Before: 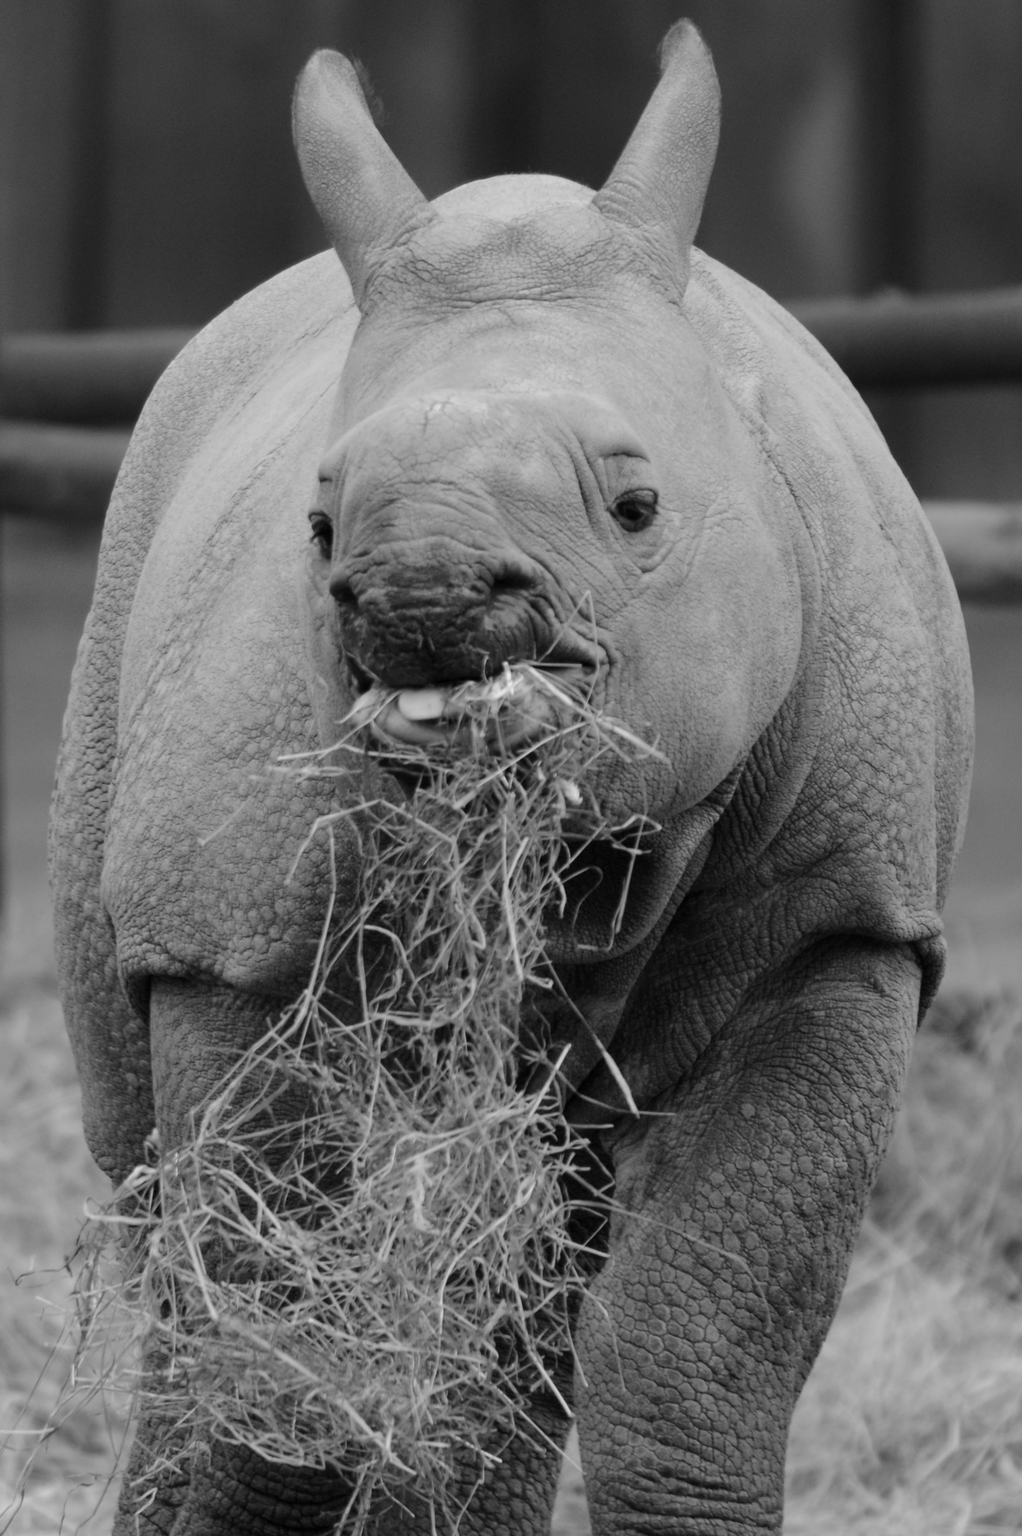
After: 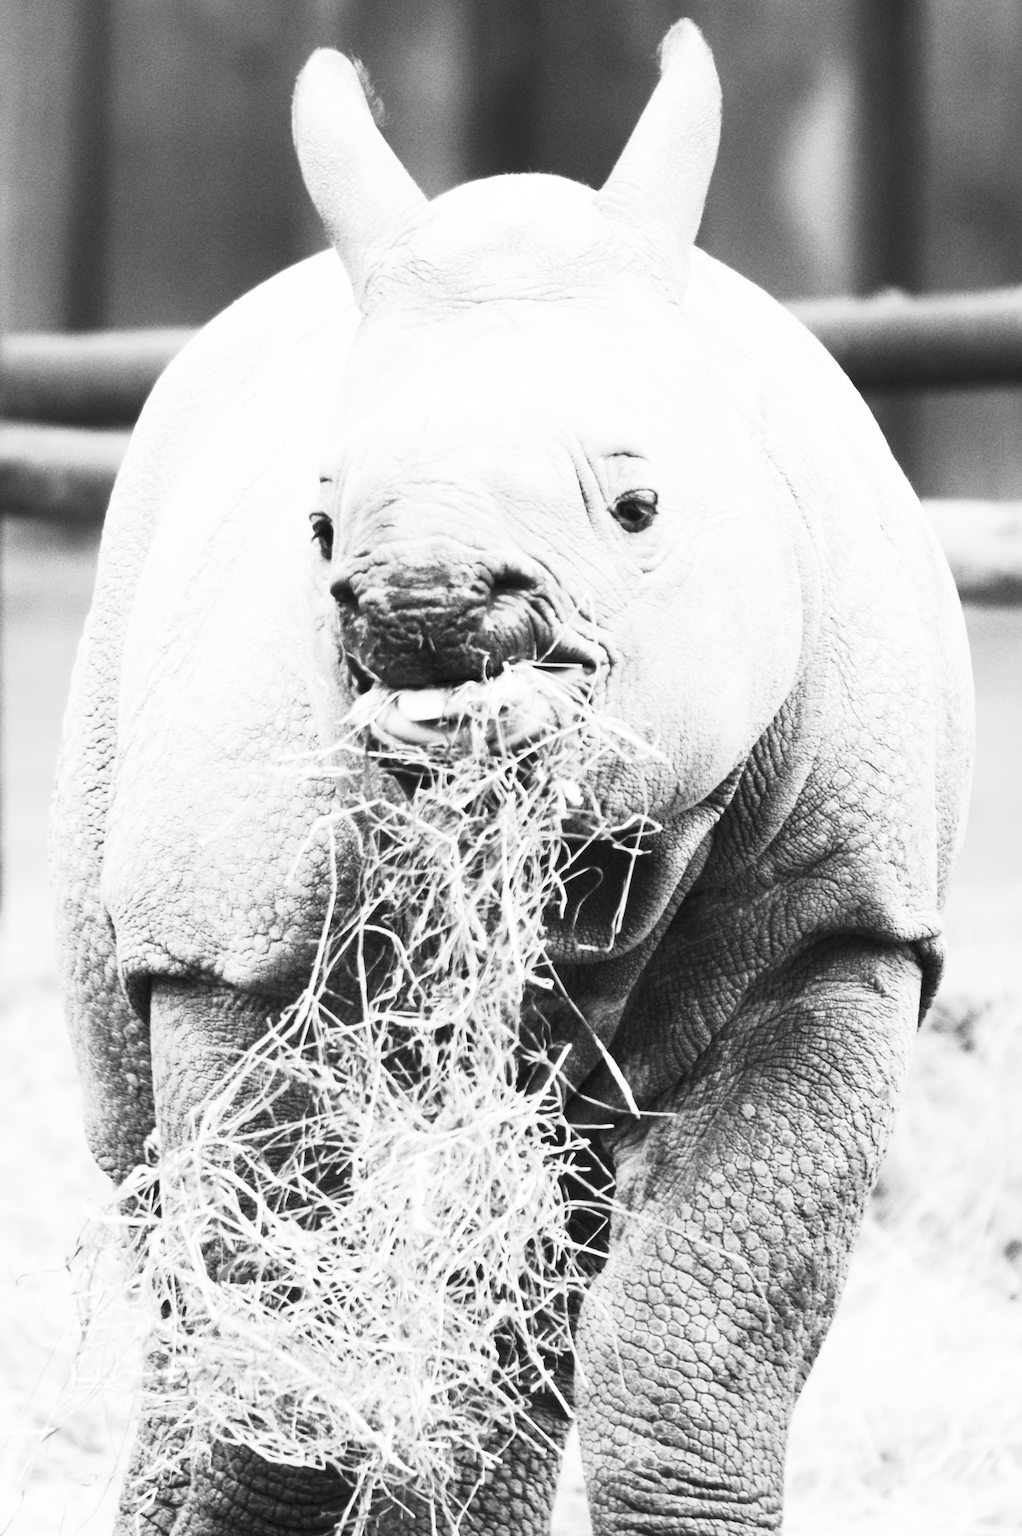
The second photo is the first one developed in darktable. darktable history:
exposure: exposure 0.716 EV, compensate highlight preservation false
base curve: curves: ch0 [(0, 0) (0.032, 0.025) (0.121, 0.166) (0.206, 0.329) (0.605, 0.79) (1, 1)], preserve colors none
contrast brightness saturation: contrast 0.384, brightness 0.527
